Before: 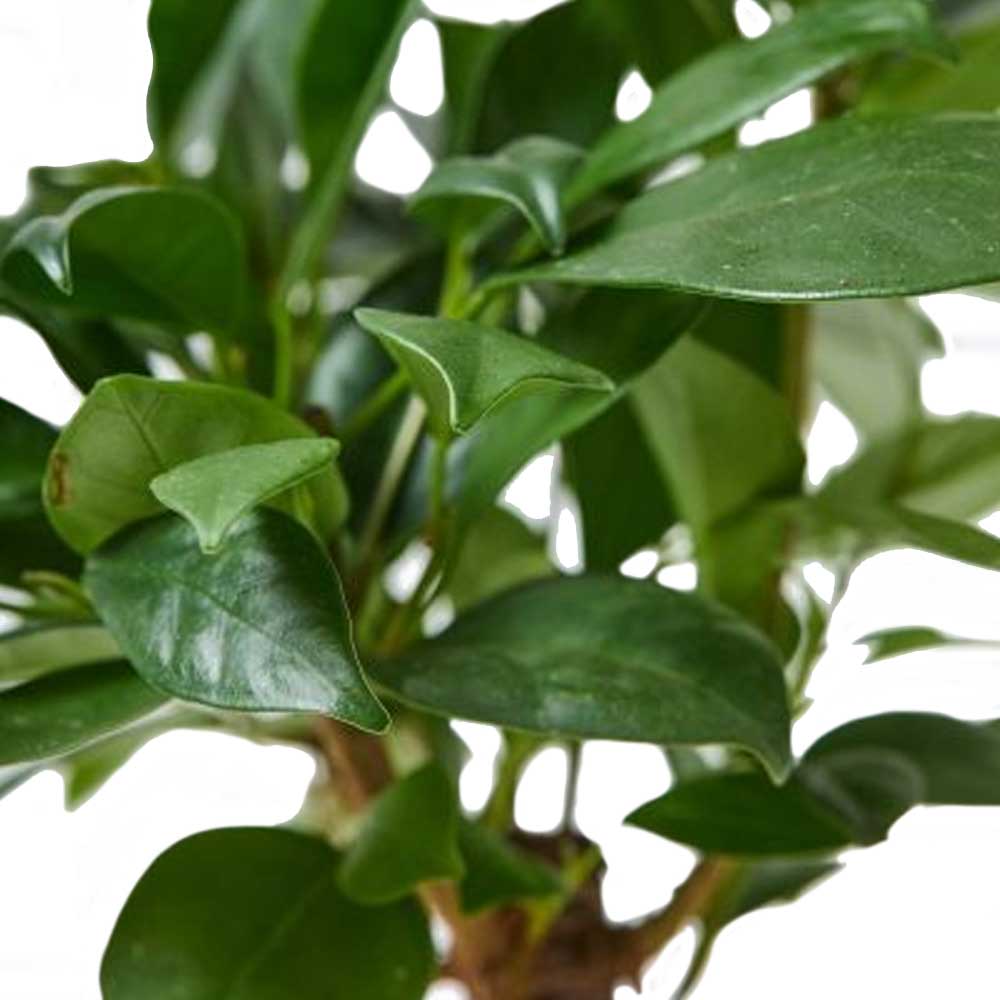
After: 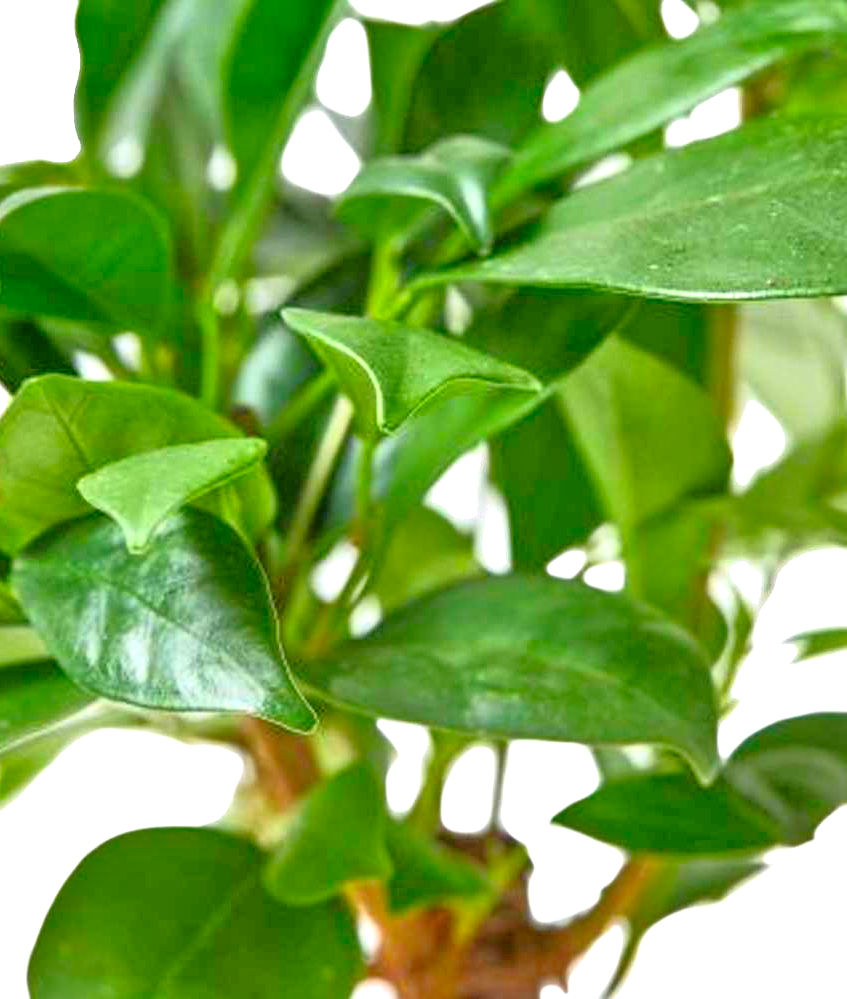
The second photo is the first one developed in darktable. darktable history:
crop: left 7.386%, right 7.869%
tone equalizer: -7 EV 0.144 EV, -6 EV 0.567 EV, -5 EV 1.12 EV, -4 EV 1.37 EV, -3 EV 1.14 EV, -2 EV 0.6 EV, -1 EV 0.16 EV
contrast brightness saturation: contrast 0.158, saturation 0.323
exposure: black level correction 0, exposure 0.696 EV, compensate highlight preservation false
